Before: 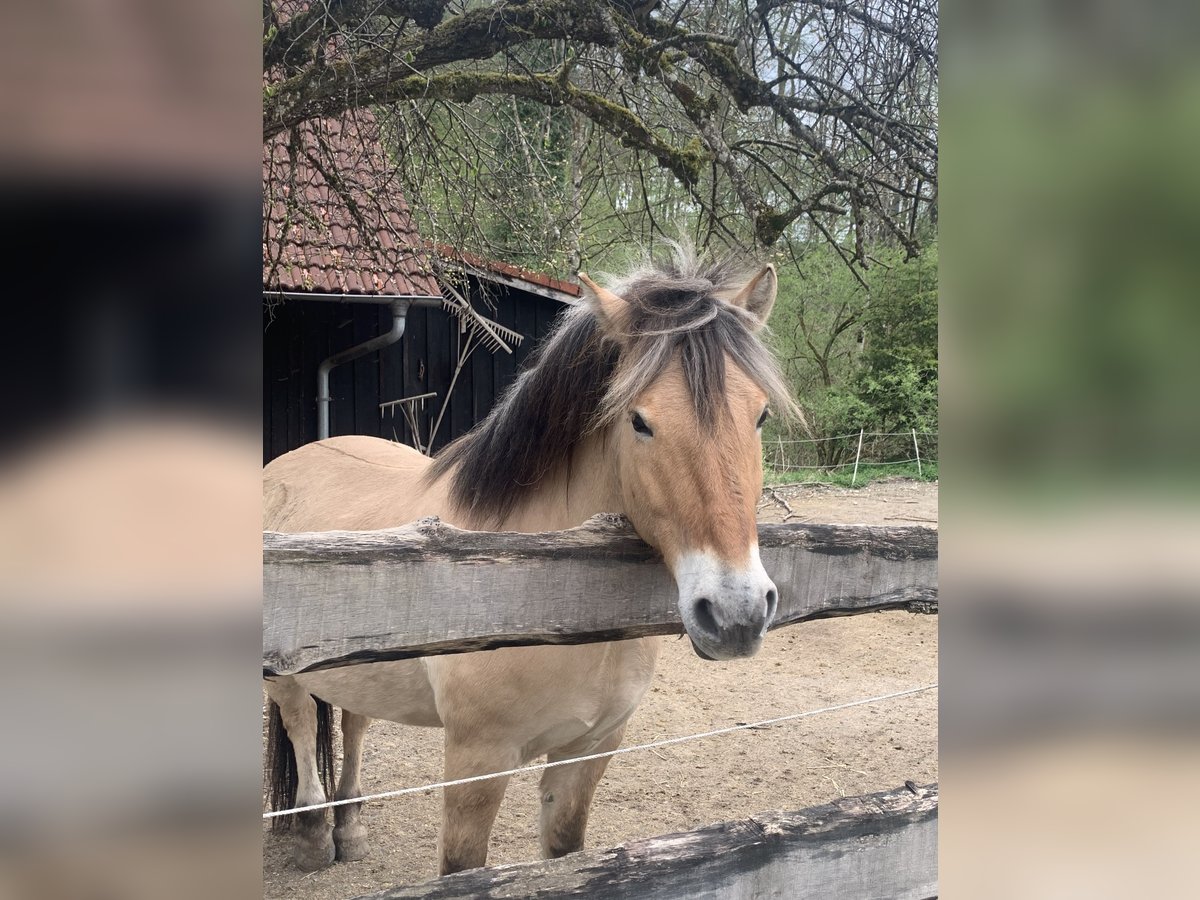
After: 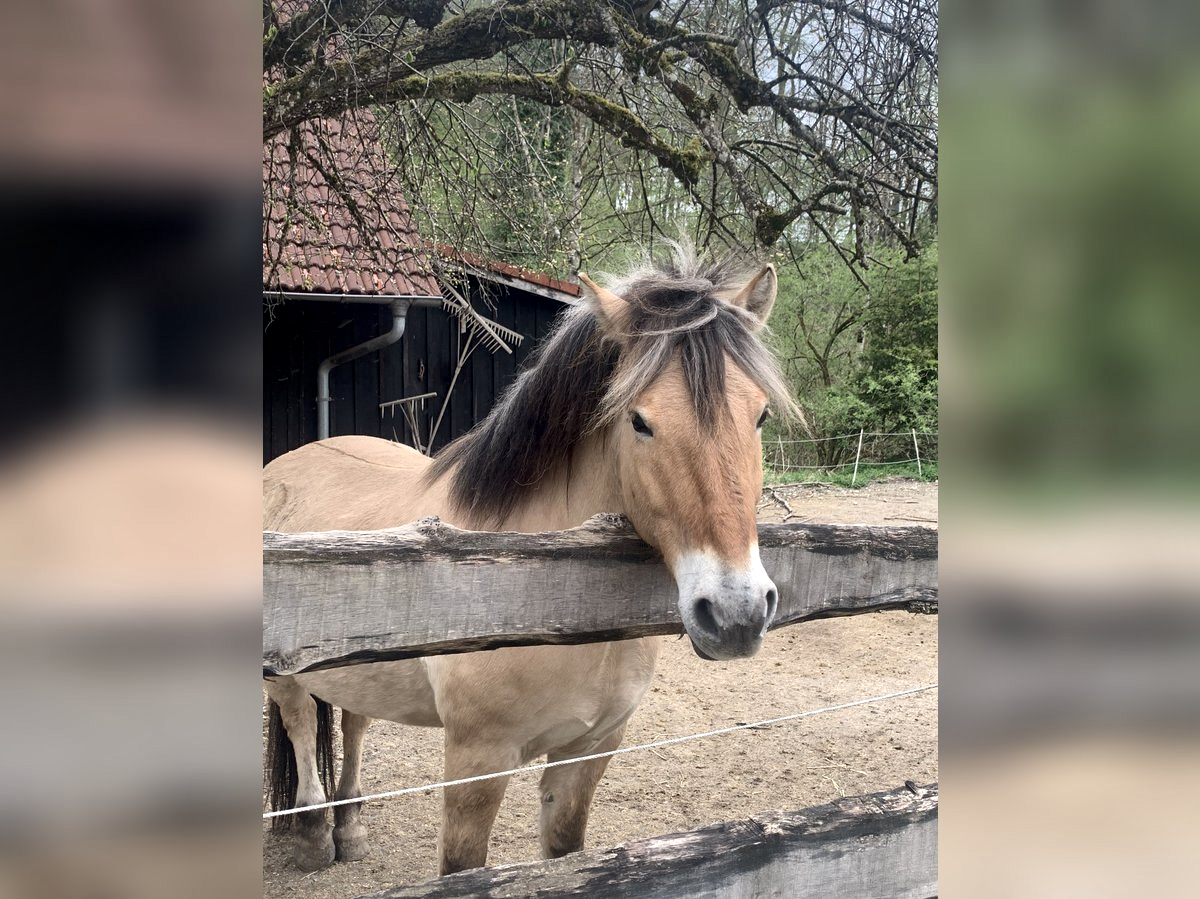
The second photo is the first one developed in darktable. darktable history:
crop: bottom 0.069%
local contrast: mode bilateral grid, contrast 21, coarseness 50, detail 148%, midtone range 0.2
